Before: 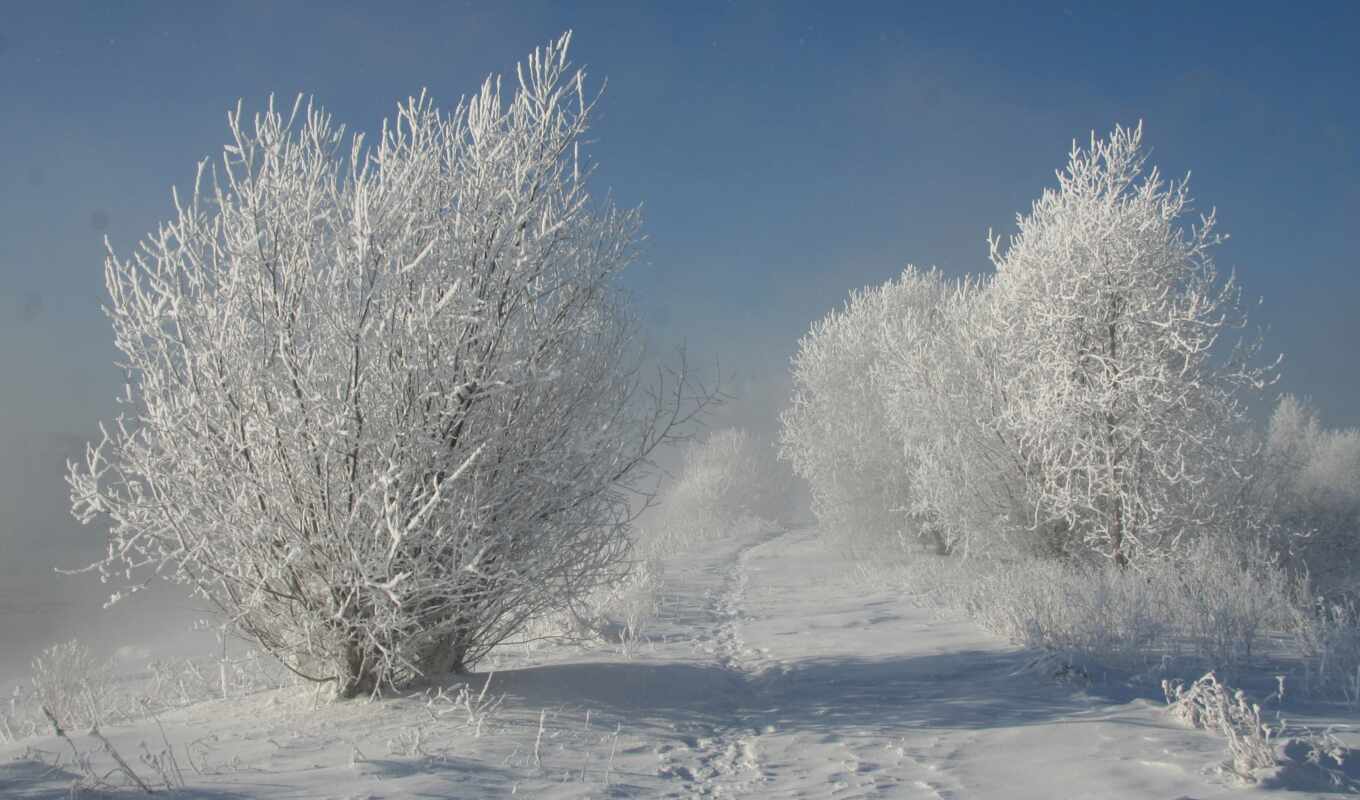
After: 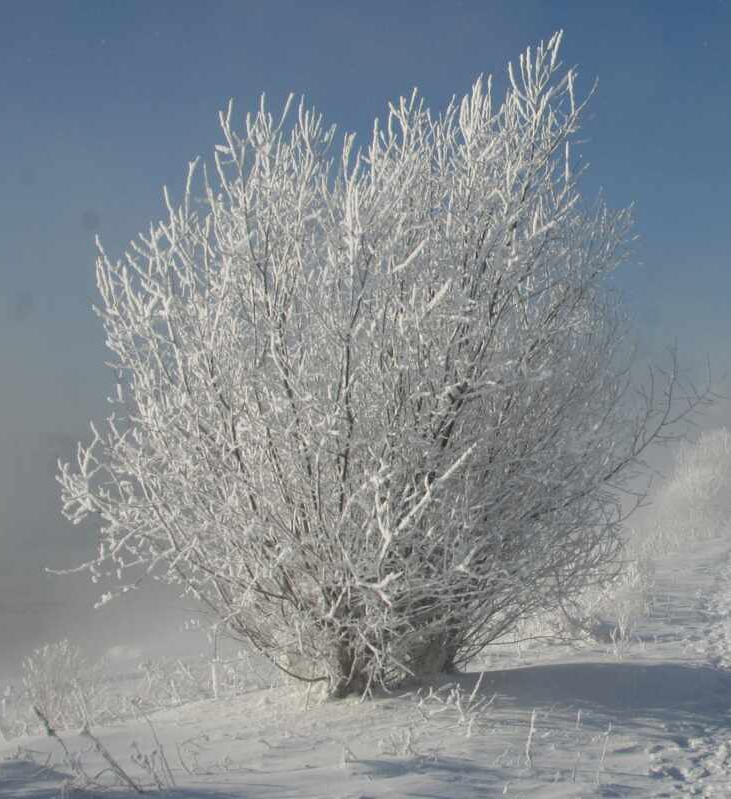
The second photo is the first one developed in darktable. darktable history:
crop: left 0.719%, right 45.53%, bottom 0.091%
